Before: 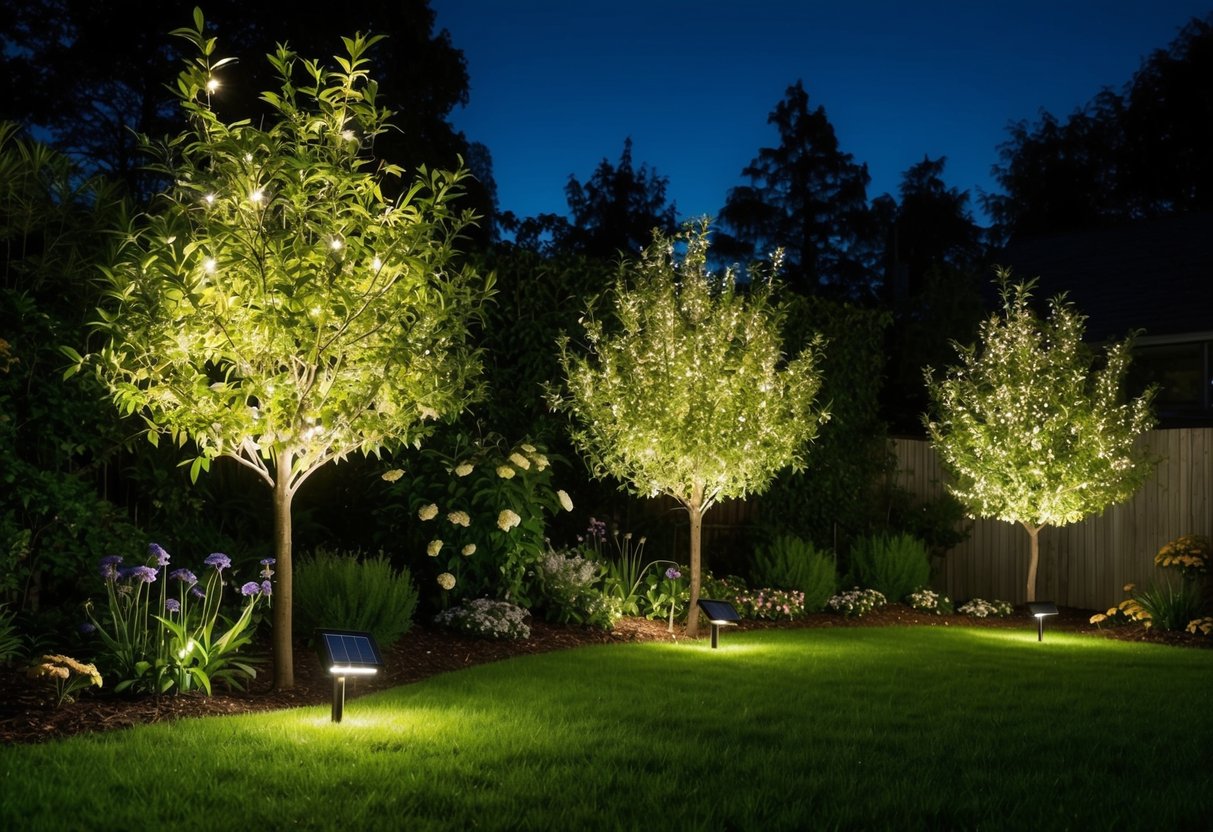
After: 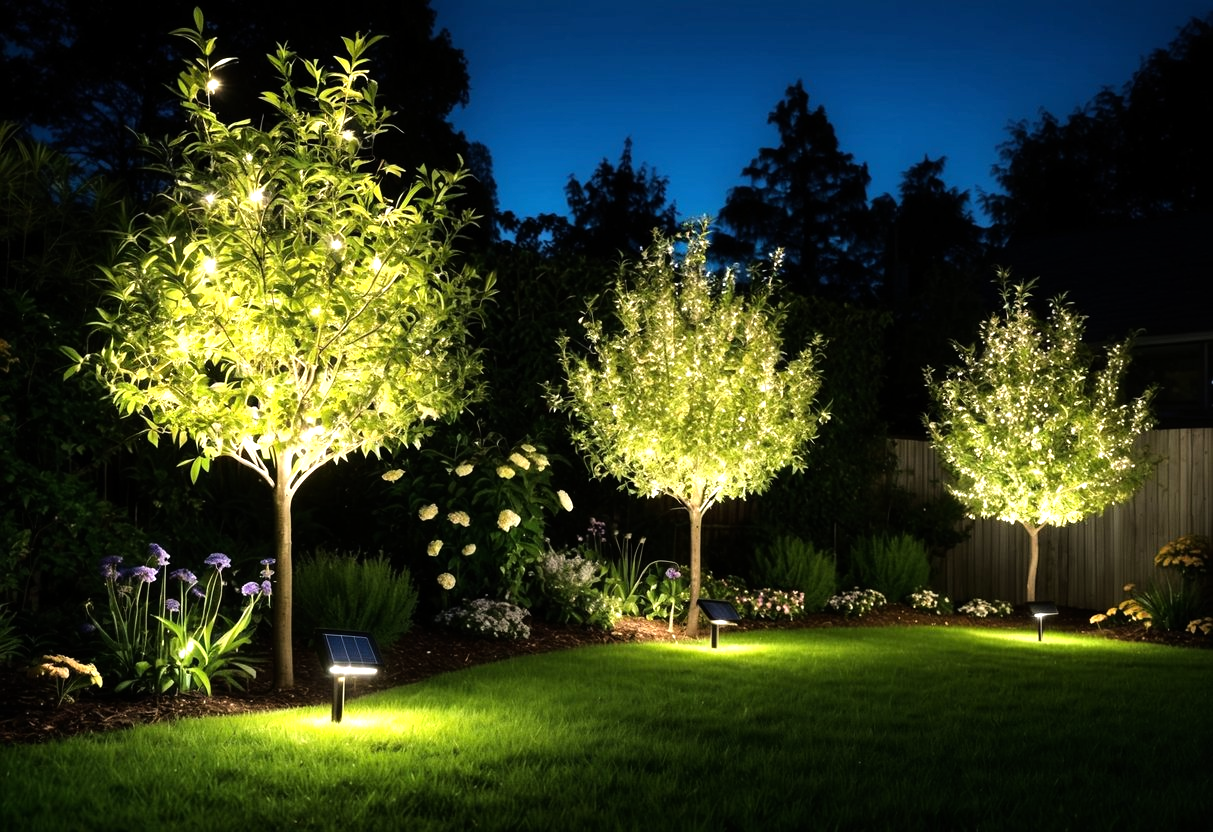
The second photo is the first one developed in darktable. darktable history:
tone equalizer: -8 EV -1.06 EV, -7 EV -0.976 EV, -6 EV -0.851 EV, -5 EV -0.615 EV, -3 EV 0.55 EV, -2 EV 0.884 EV, -1 EV 0.987 EV, +0 EV 1.07 EV
